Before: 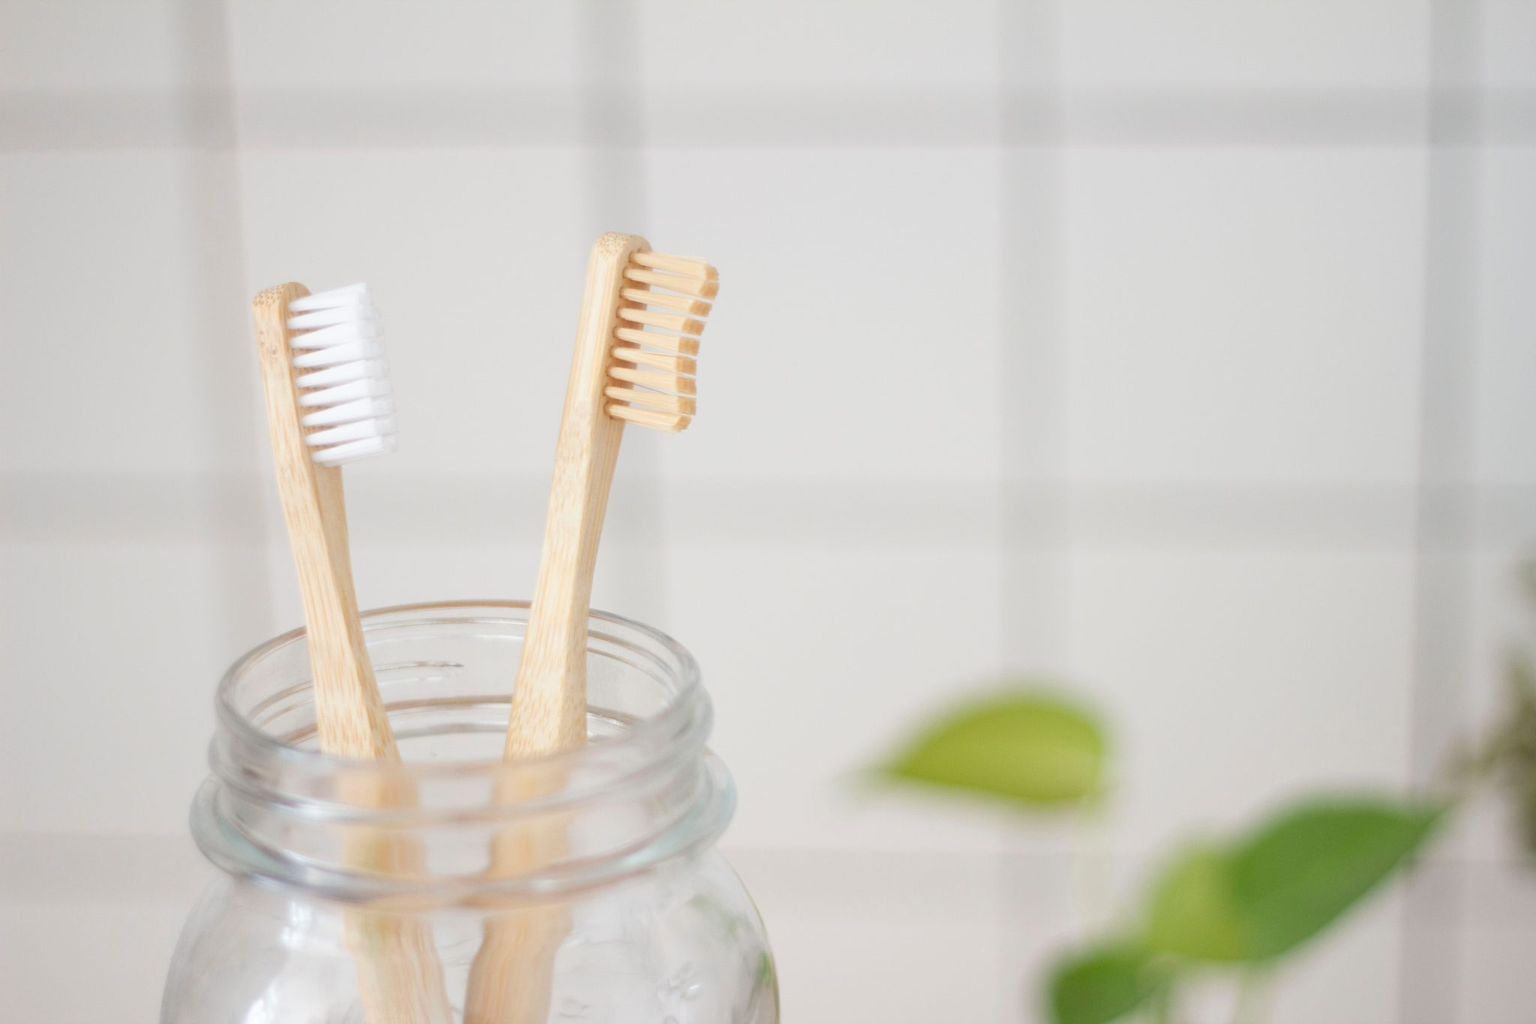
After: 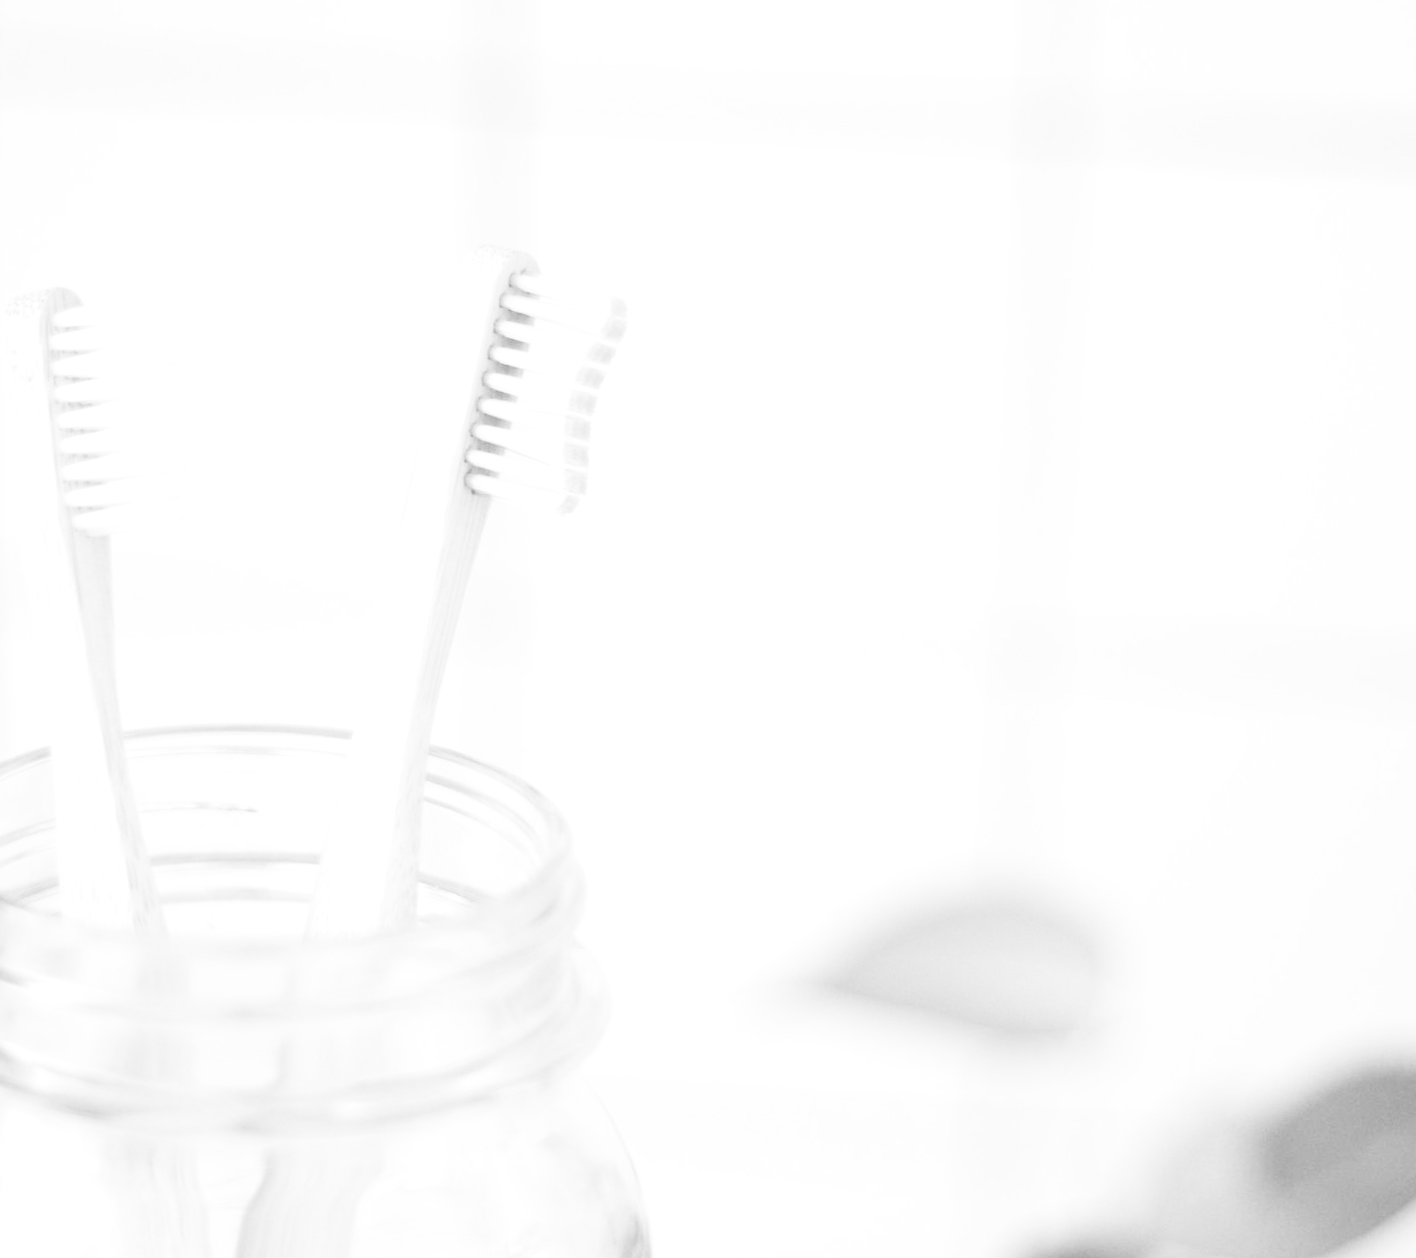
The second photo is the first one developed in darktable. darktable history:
contrast brightness saturation: contrast 0.39, brightness 0.1
monochrome: a 32, b 64, size 2.3, highlights 1
crop and rotate: angle -3.27°, left 14.277%, top 0.028%, right 10.766%, bottom 0.028%
exposure: black level correction -0.002, exposure 0.54 EV, compensate highlight preservation false
